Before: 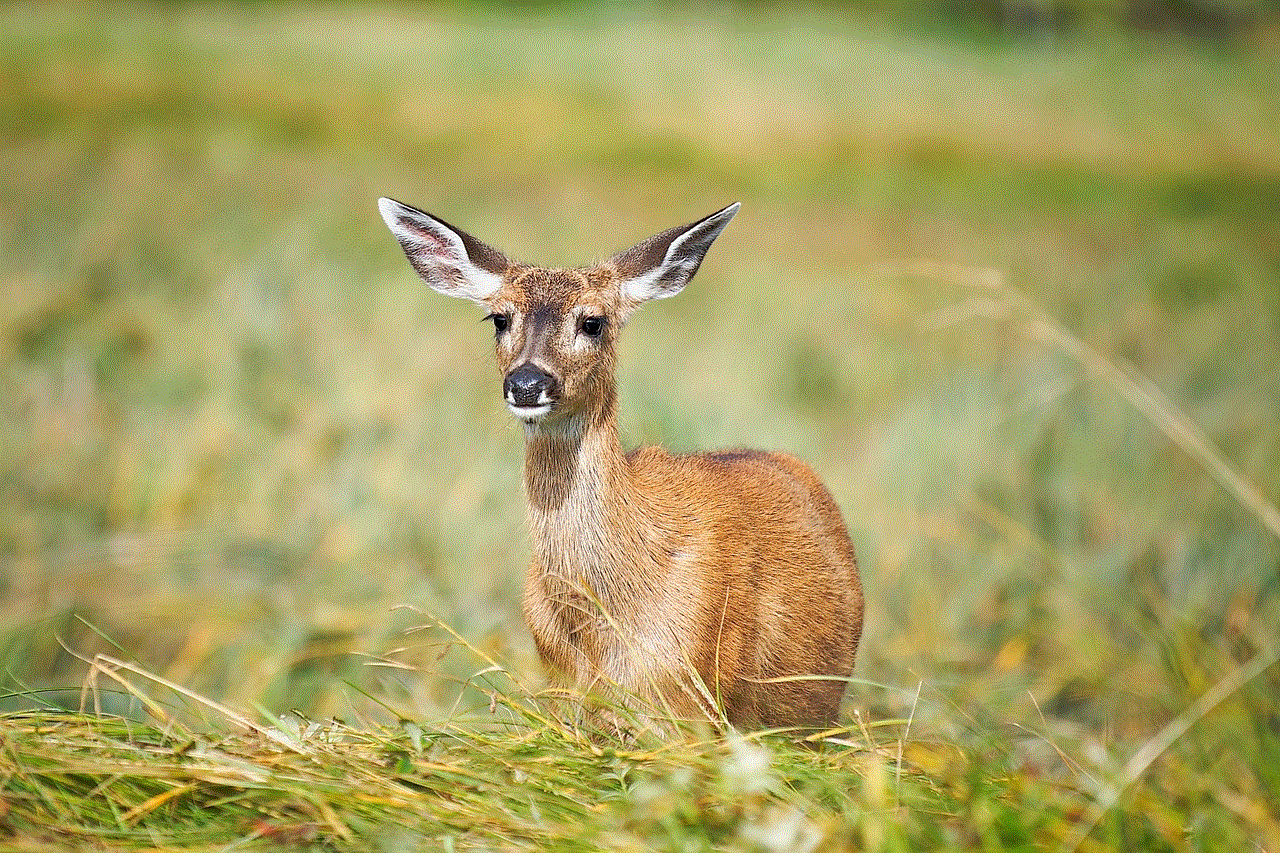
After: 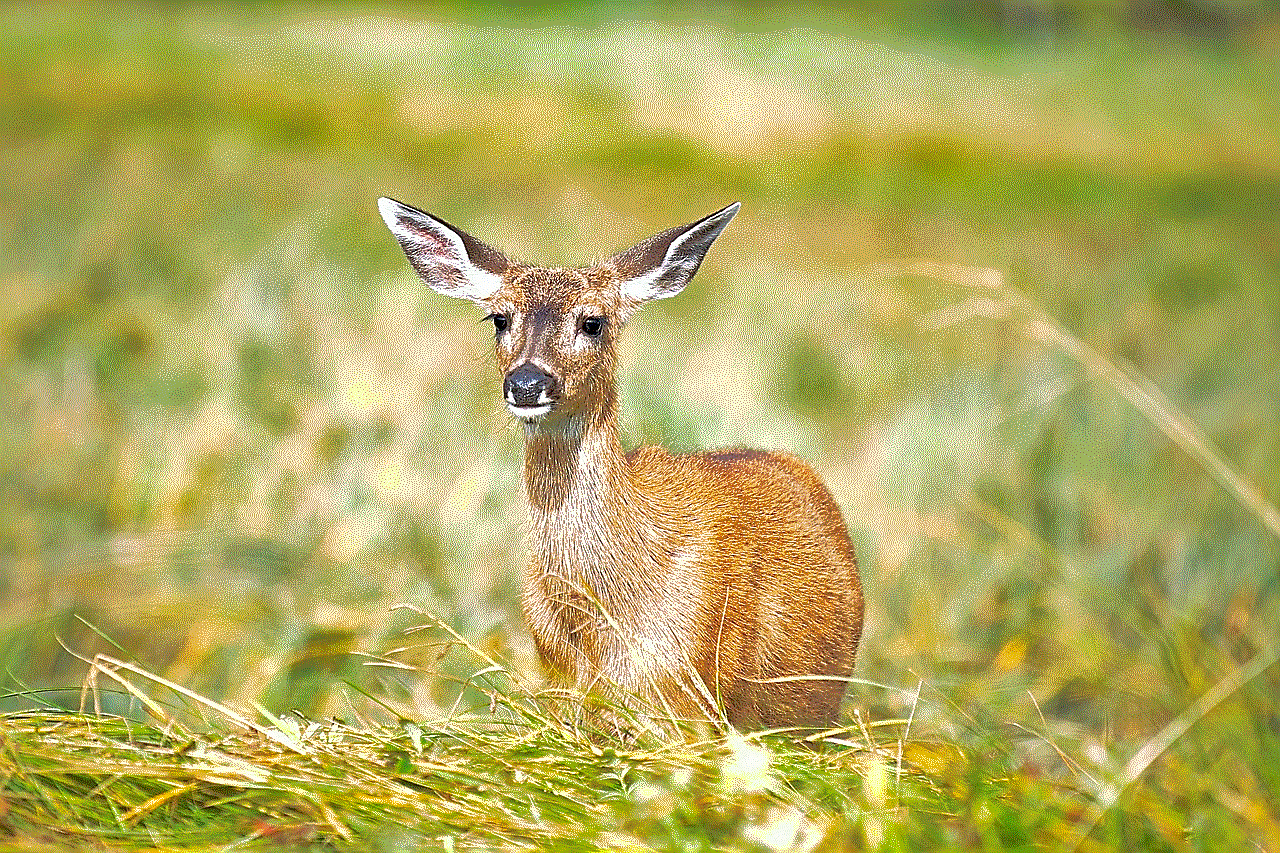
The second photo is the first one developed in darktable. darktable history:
exposure: exposure 0.661 EV, compensate highlight preservation false
rotate and perspective: automatic cropping original format, crop left 0, crop top 0
shadows and highlights: shadows 40, highlights -60
sharpen: on, module defaults
